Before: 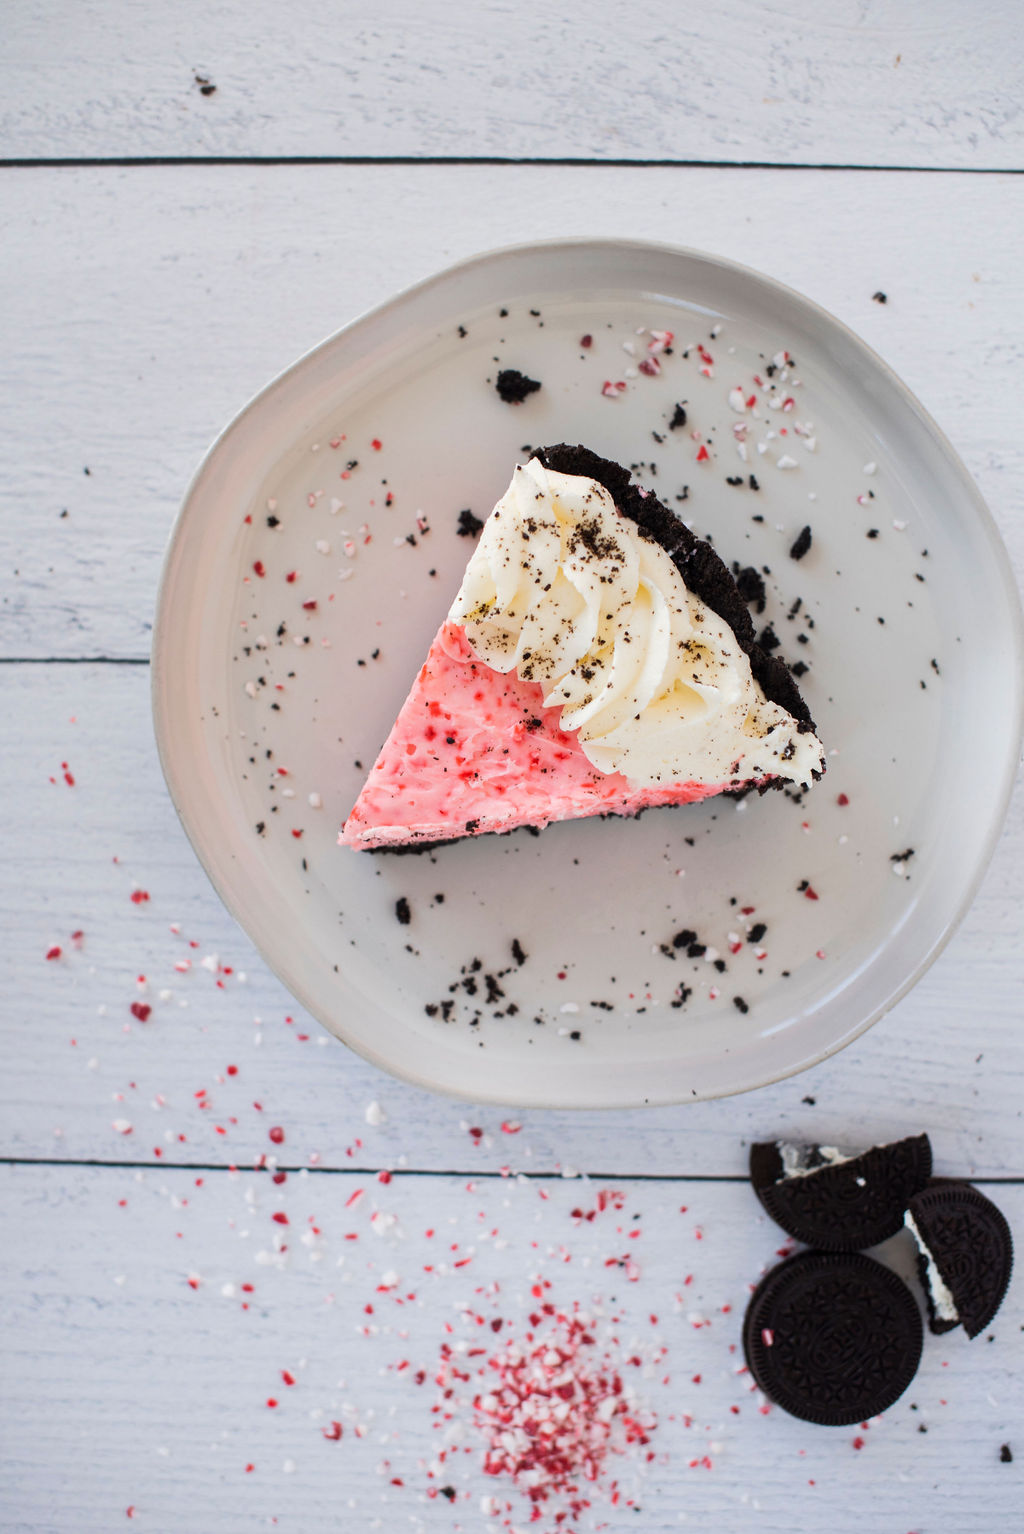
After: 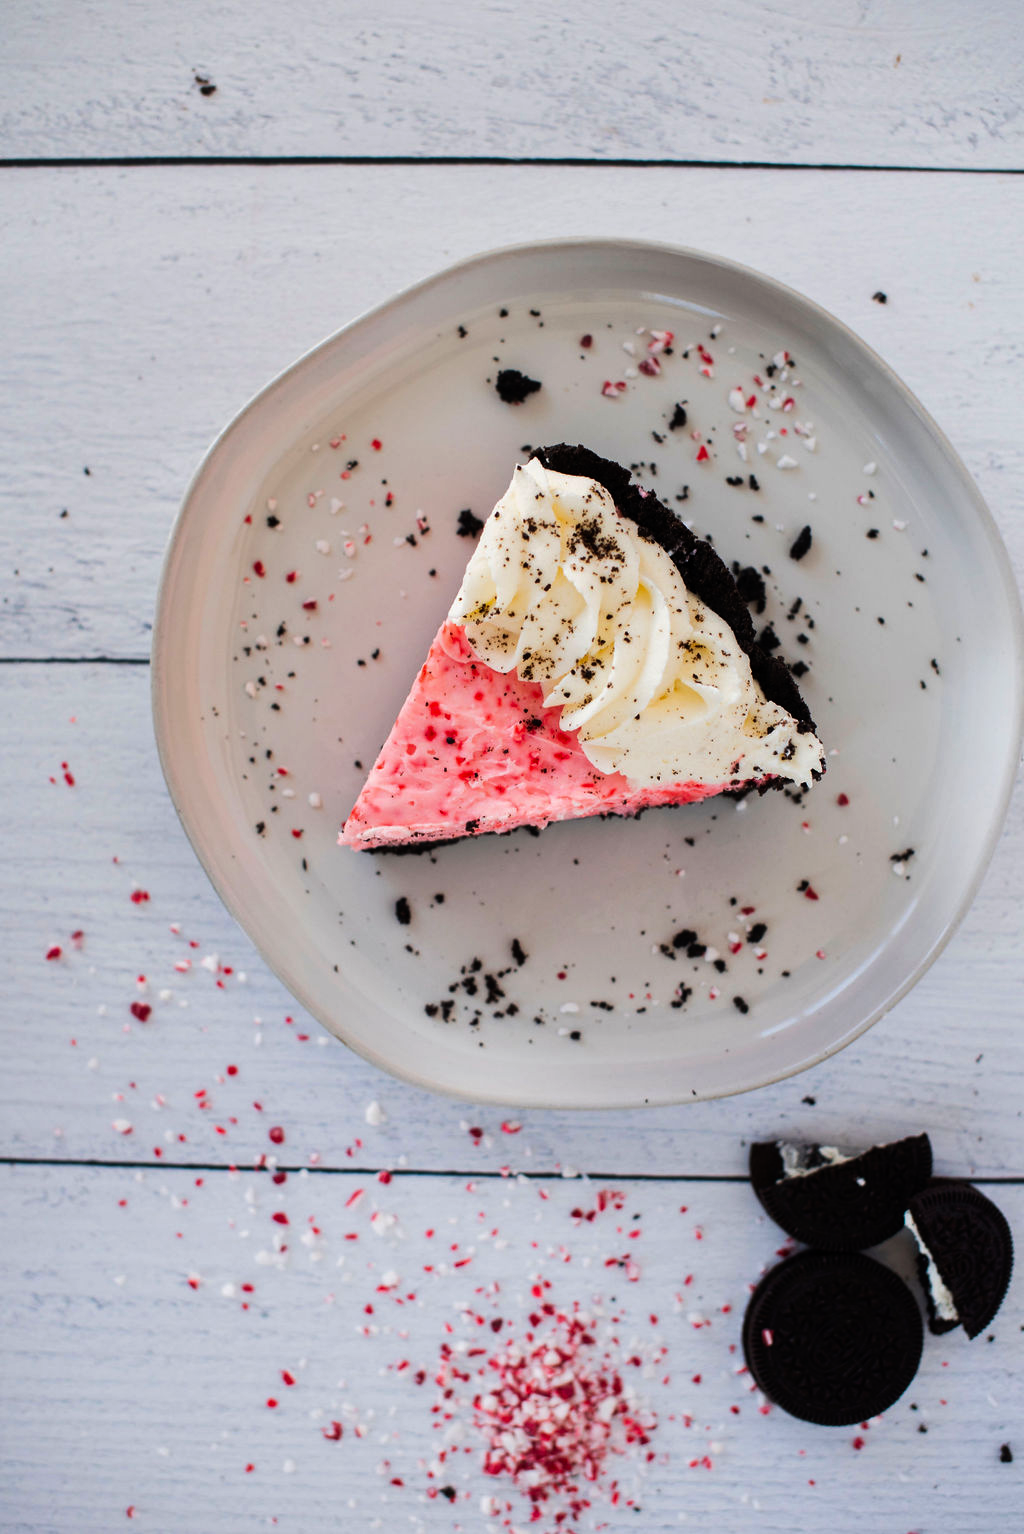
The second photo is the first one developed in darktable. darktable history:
tone curve: curves: ch0 [(0, 0) (0.153, 0.06) (1, 1)], preserve colors none
